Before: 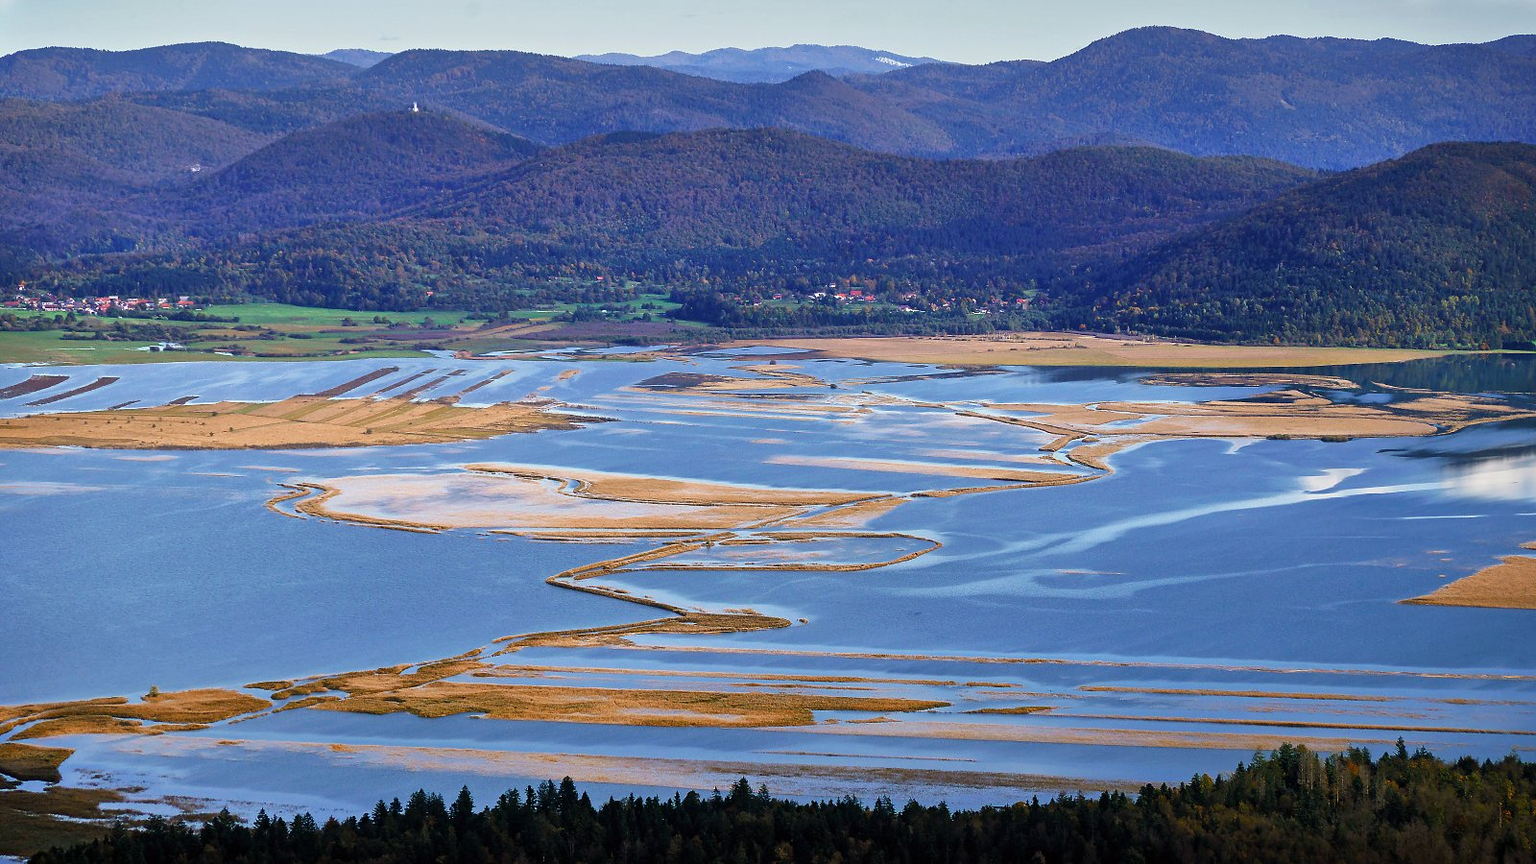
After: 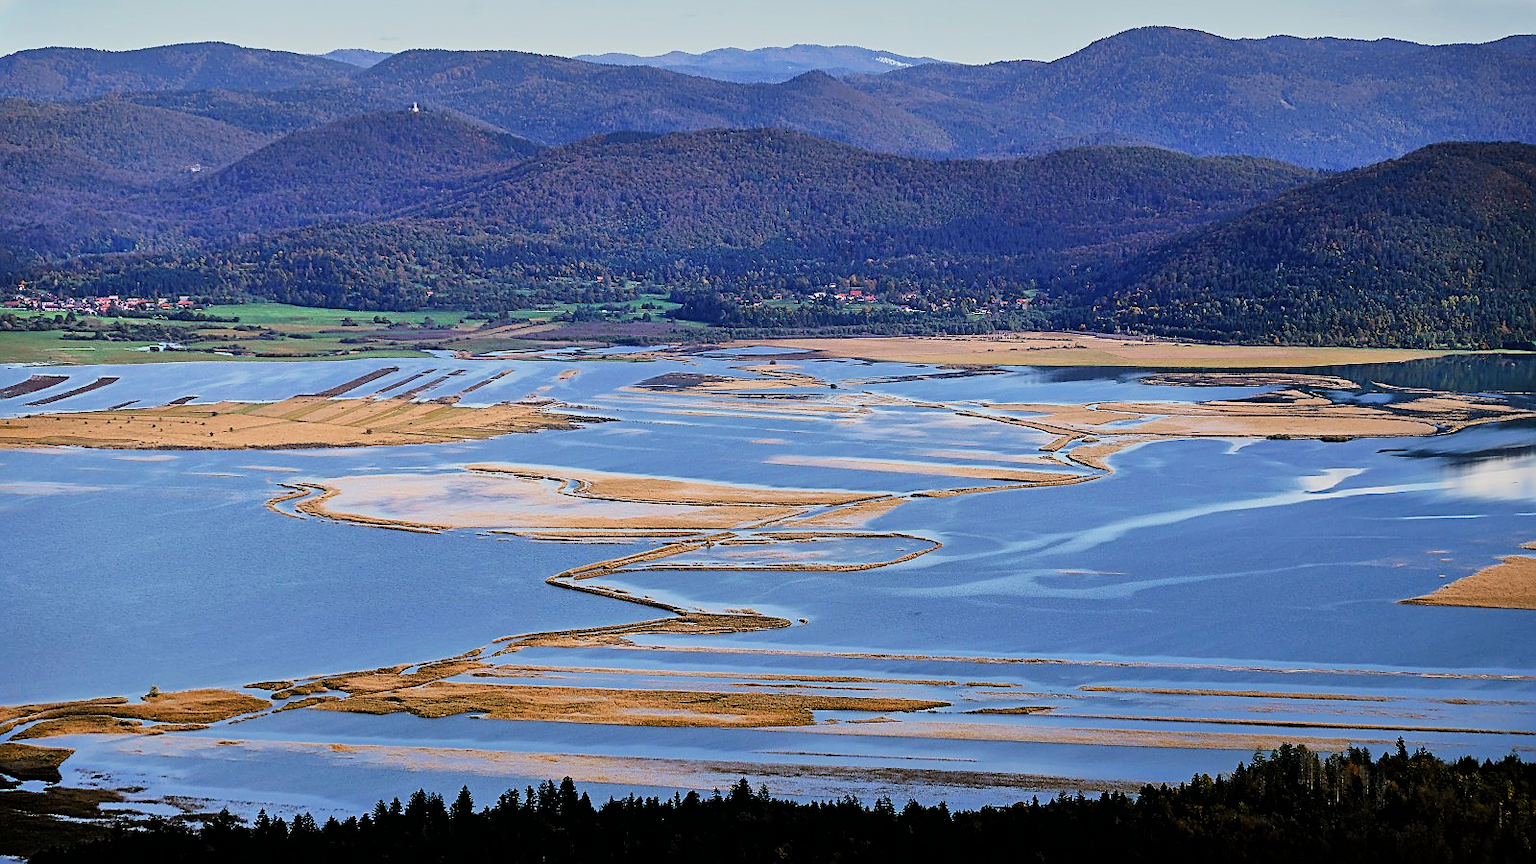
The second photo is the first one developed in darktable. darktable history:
filmic rgb: black relative exposure -7.5 EV, white relative exposure 4.99 EV, hardness 3.32, contrast 1.297, color science v6 (2022)
sharpen: on, module defaults
